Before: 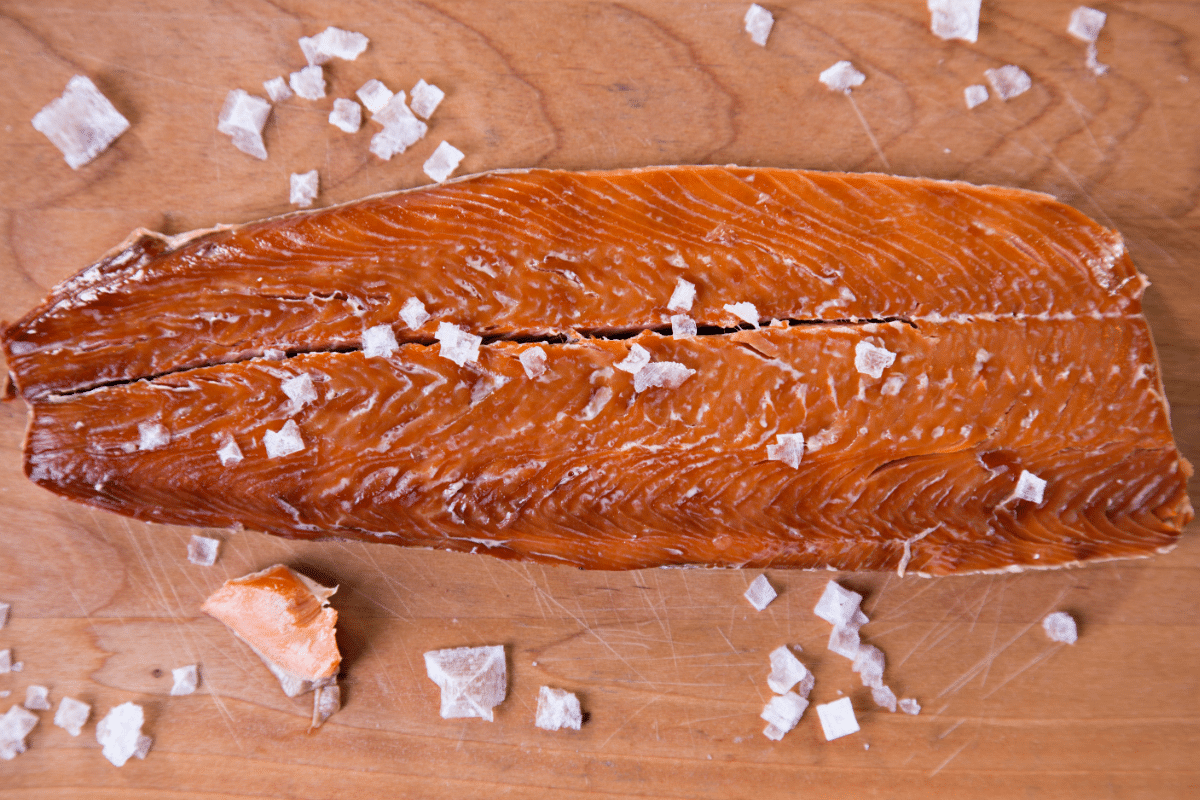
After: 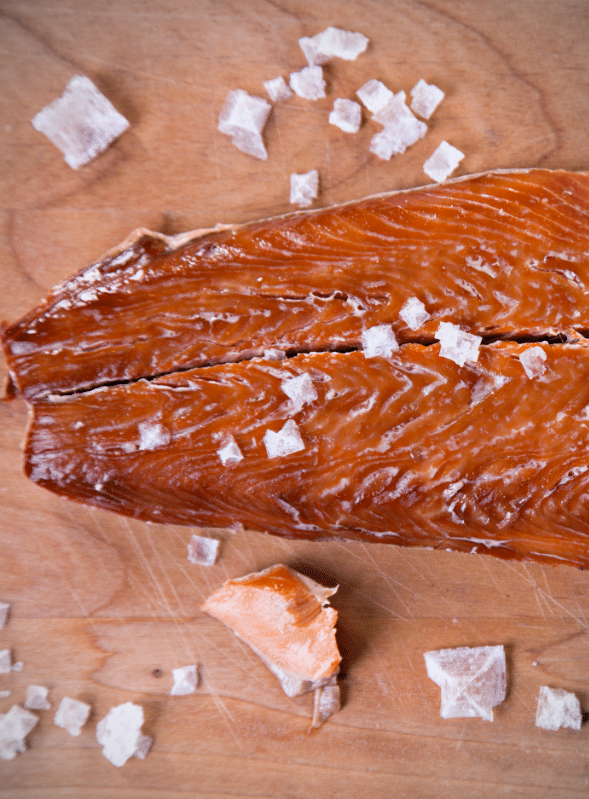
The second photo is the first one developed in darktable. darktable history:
white balance: emerald 1
vignetting: fall-off radius 45%, brightness -0.33
crop and rotate: left 0%, top 0%, right 50.845%
